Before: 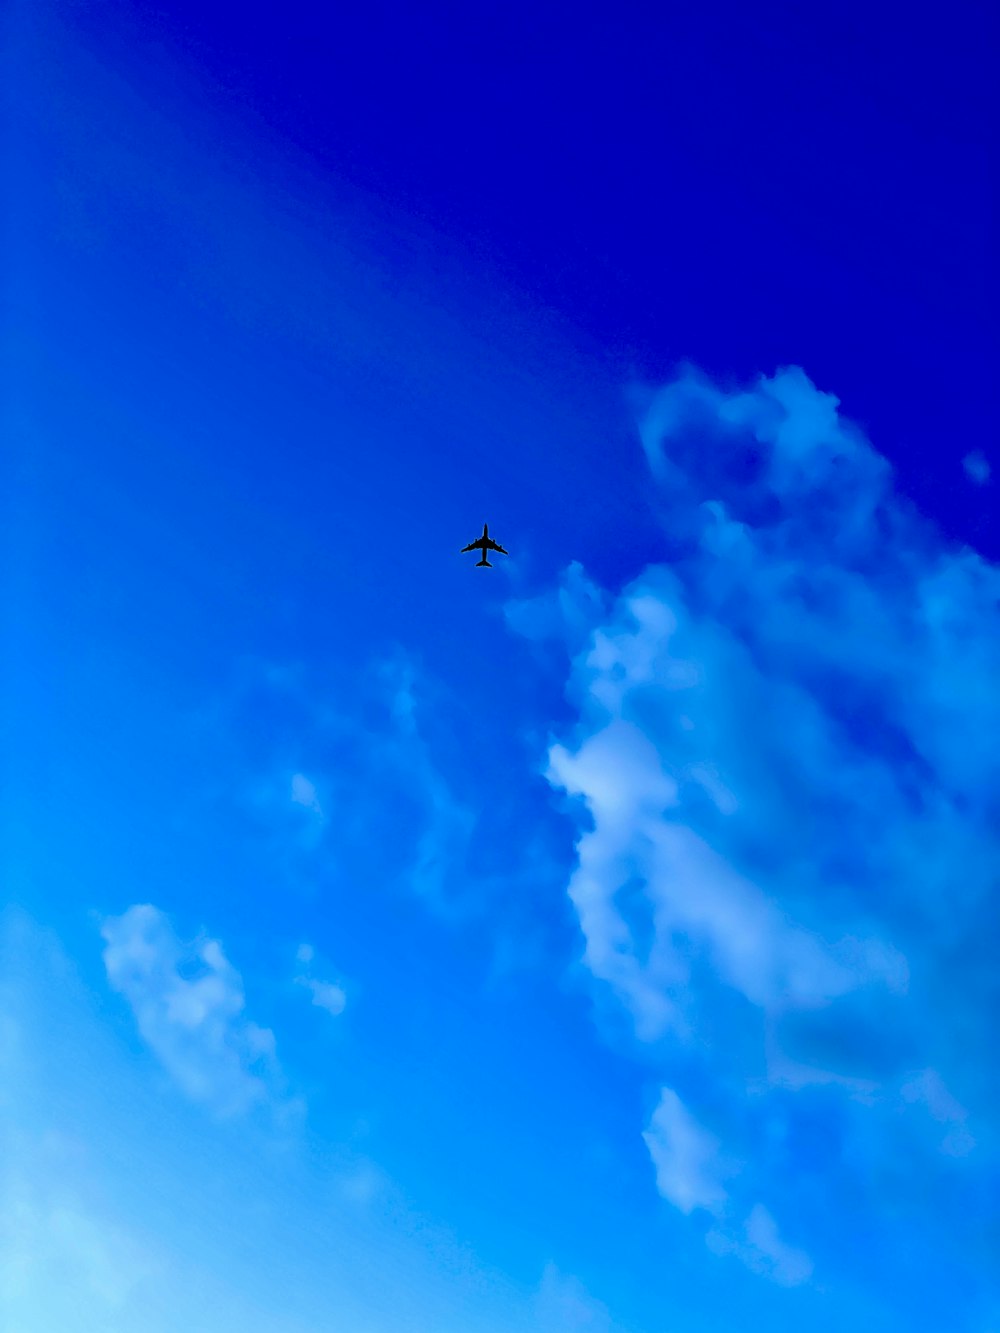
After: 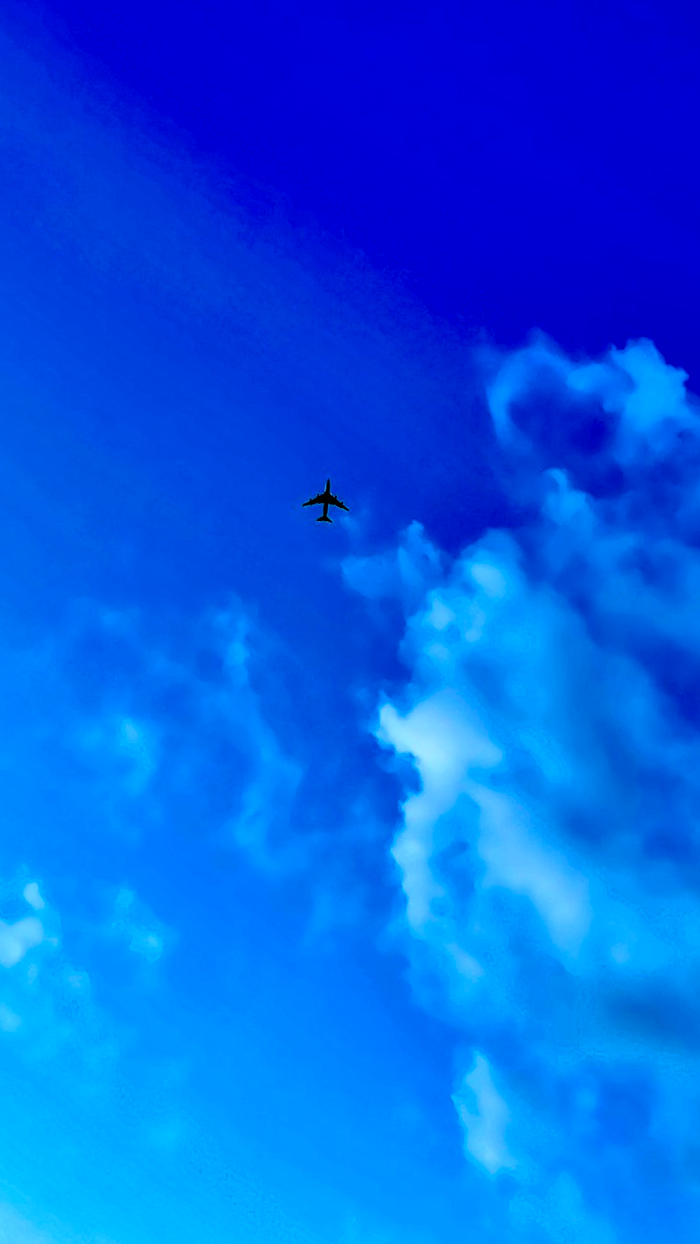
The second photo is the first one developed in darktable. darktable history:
crop and rotate: angle -3.1°, left 14.17%, top 0.021%, right 10.892%, bottom 0.043%
shadows and highlights: shadows 43.73, white point adjustment -1.28, soften with gaussian
contrast brightness saturation: contrast 0.219
local contrast: on, module defaults
